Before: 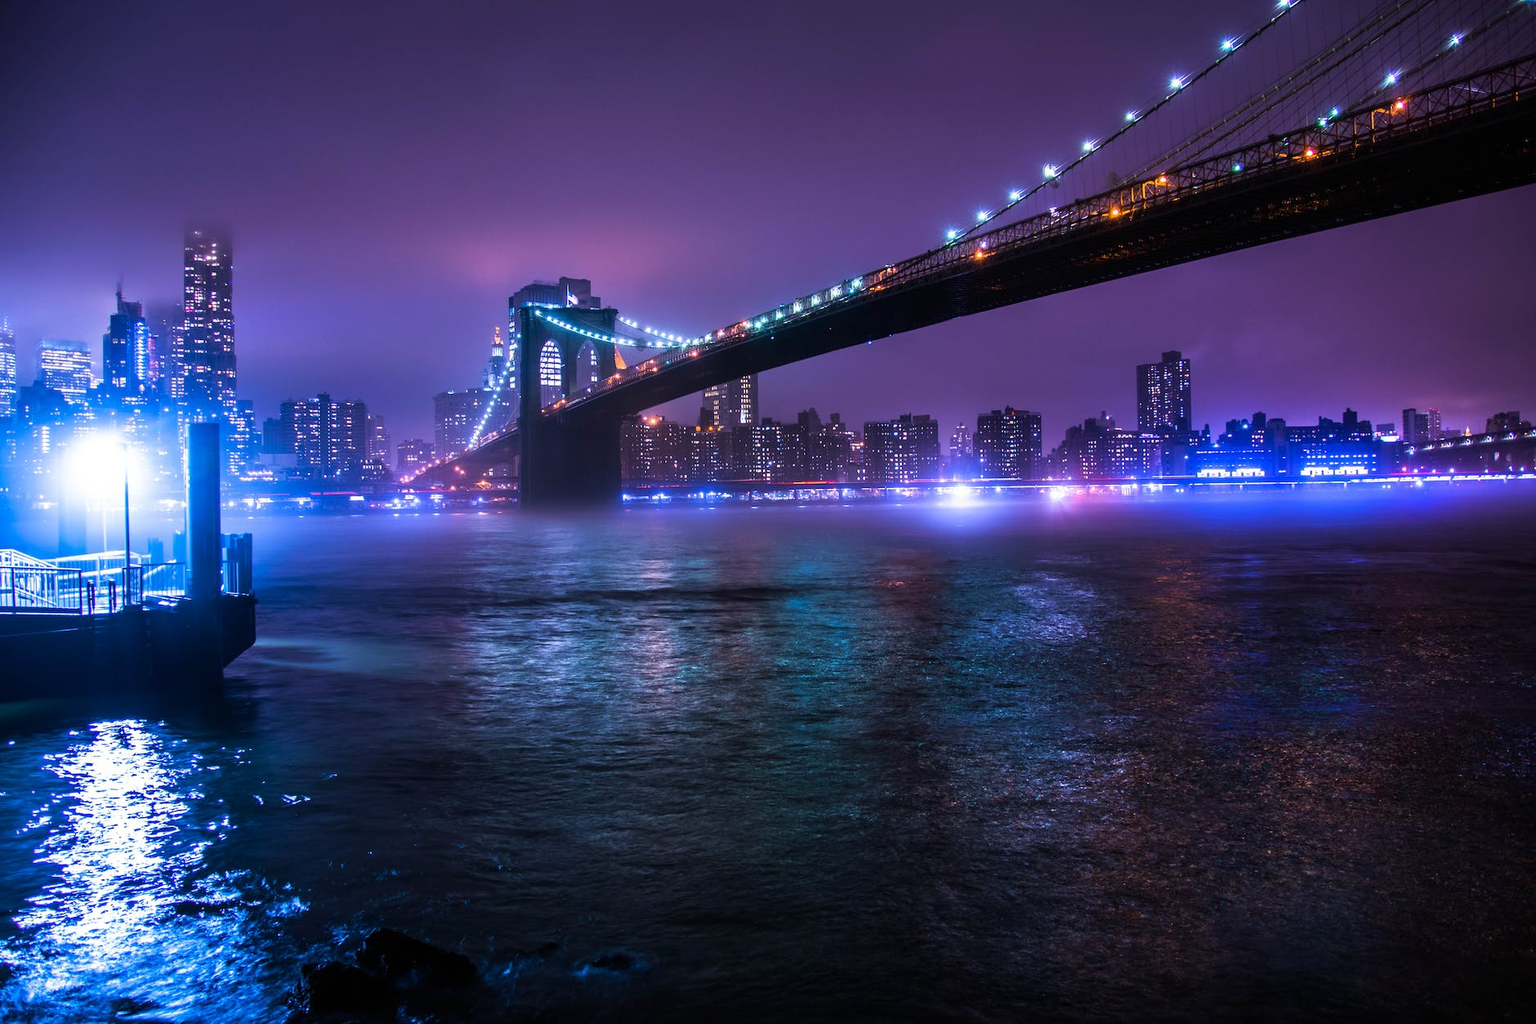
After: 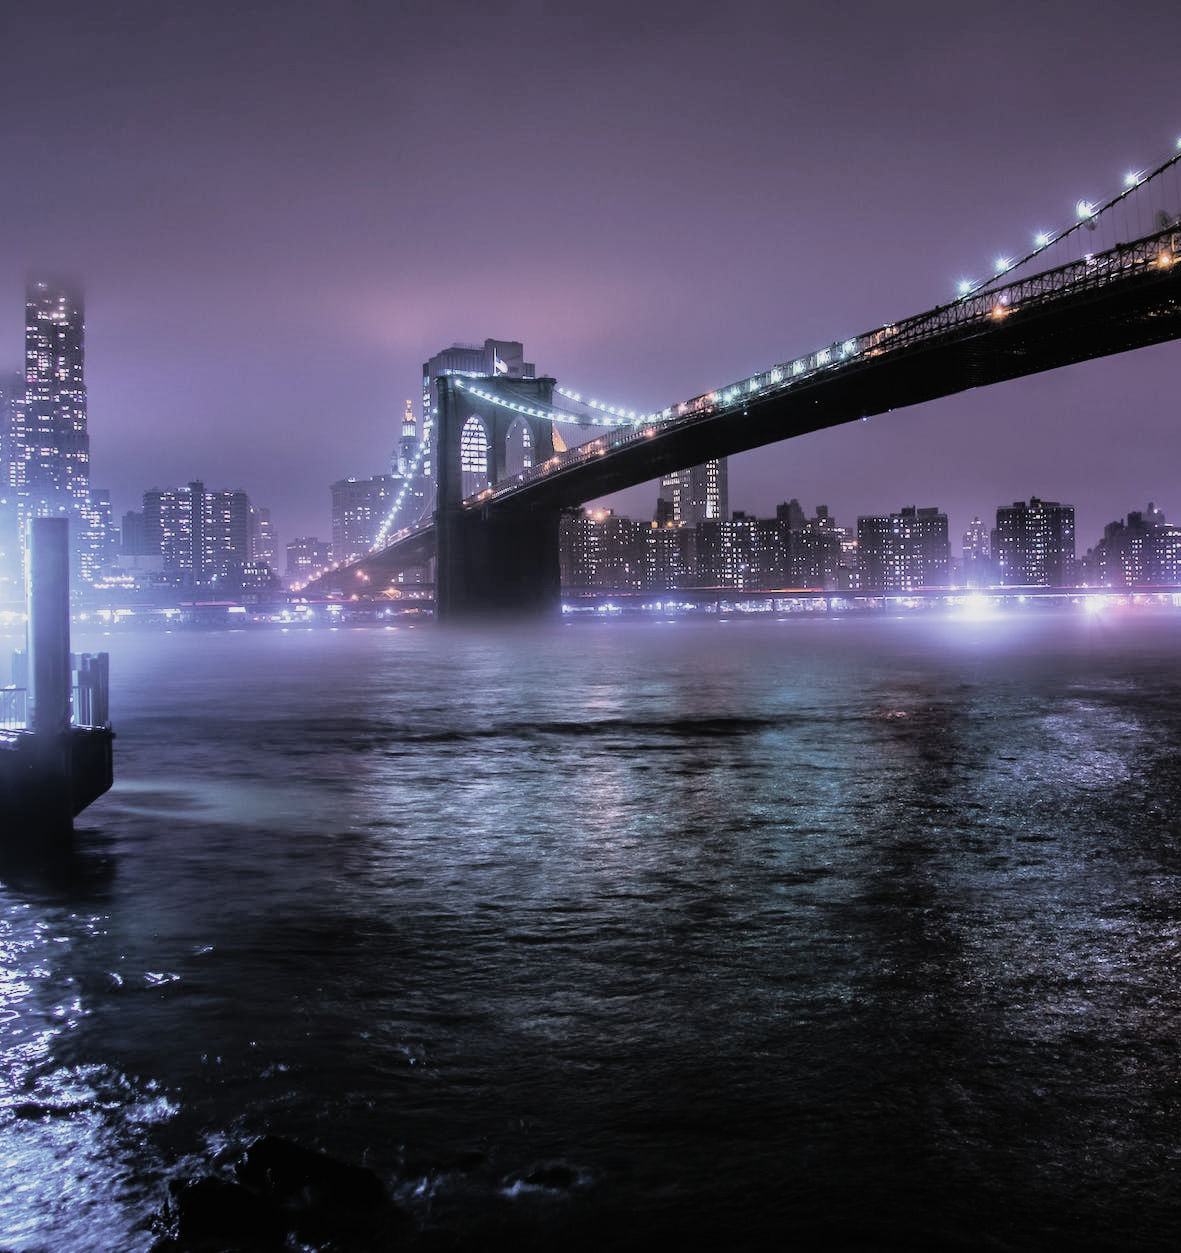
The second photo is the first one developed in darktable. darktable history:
filmic rgb: black relative exposure -7.75 EV, white relative exposure 4.4 EV, threshold 3 EV, hardness 3.76, latitude 50%, contrast 1.1, color science v5 (2021), contrast in shadows safe, contrast in highlights safe, enable highlight reconstruction true
crop: left 10.644%, right 26.528%
contrast brightness saturation: brightness 0.18, saturation -0.5
